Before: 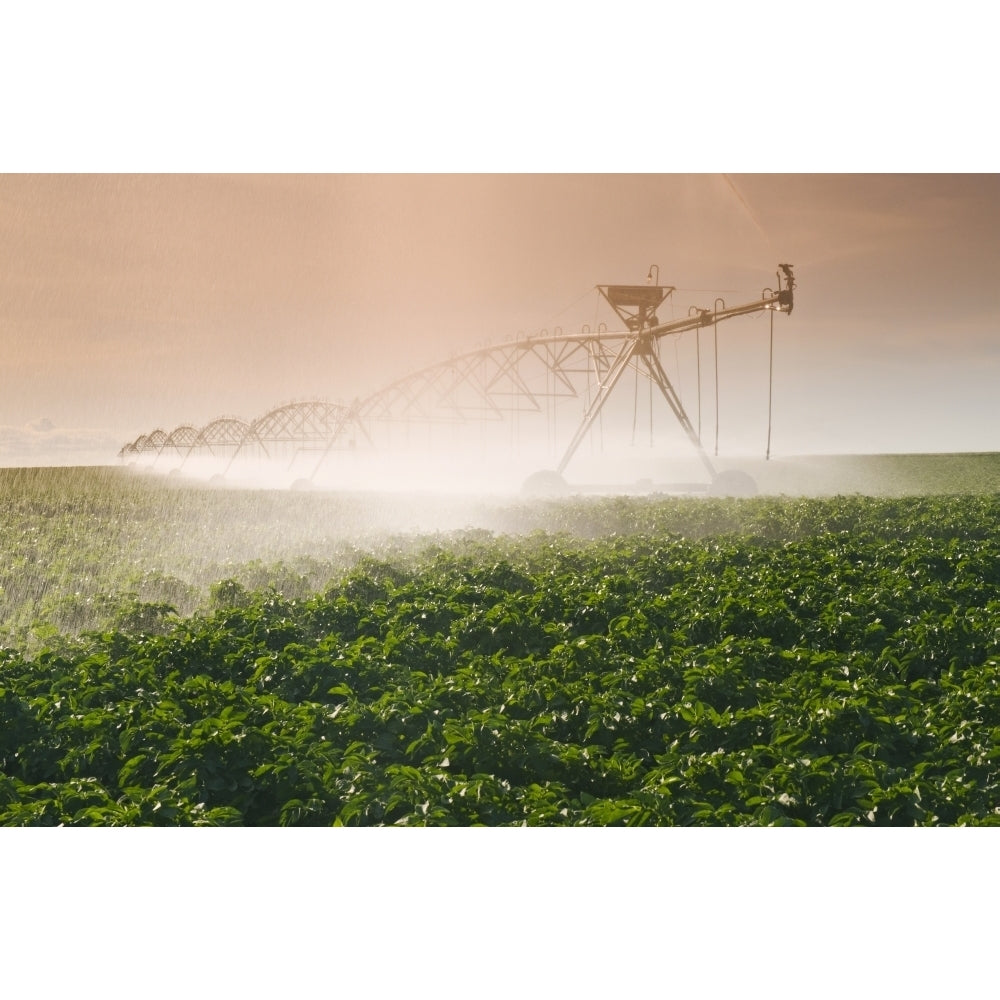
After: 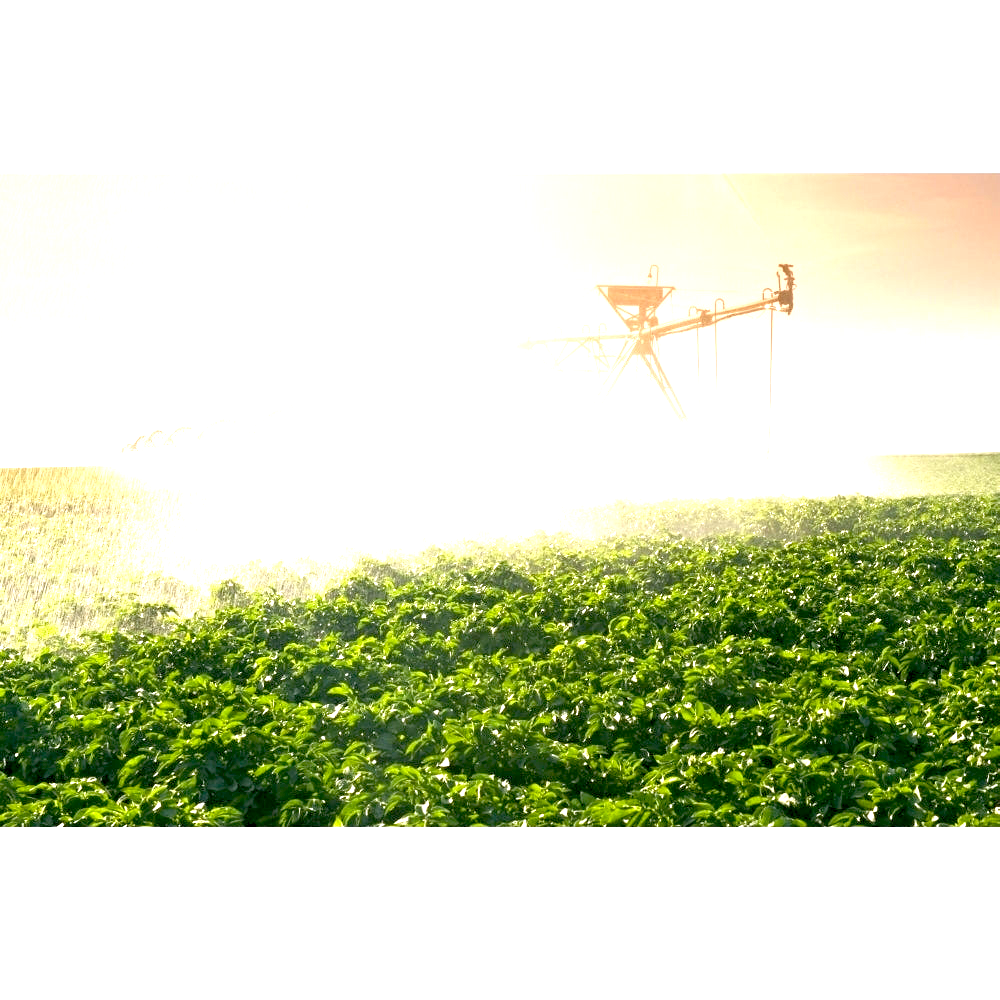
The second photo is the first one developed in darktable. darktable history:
exposure: black level correction 0.014, exposure 1.771 EV, compensate highlight preservation false
